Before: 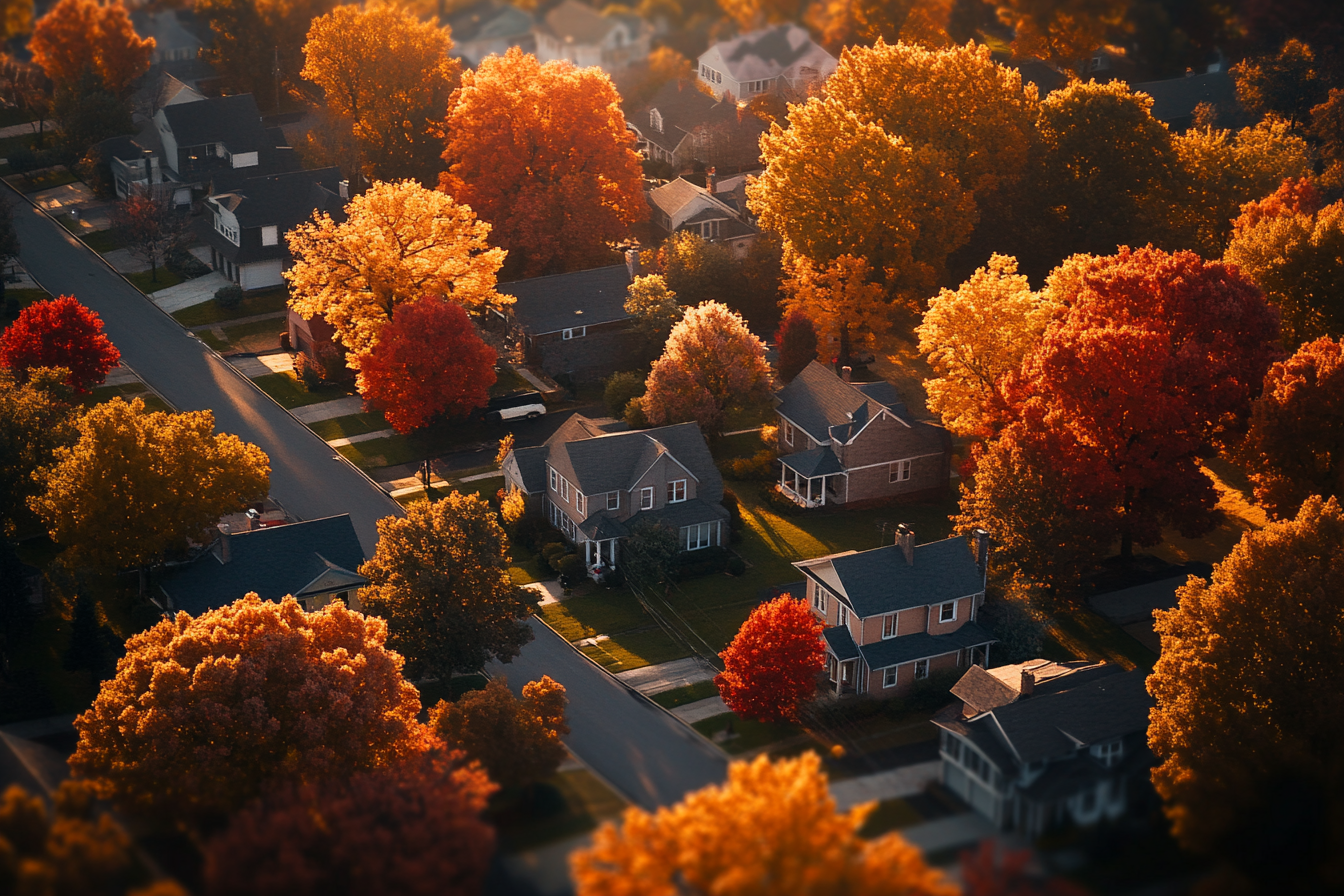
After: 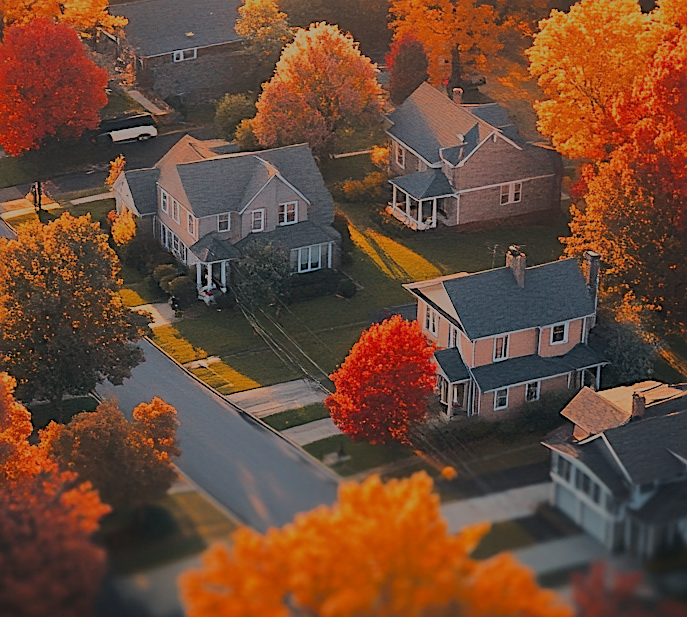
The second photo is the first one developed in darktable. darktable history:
filmic rgb: black relative exposure -13.88 EV, white relative exposure 7.98 EV, threshold 3.02 EV, hardness 3.74, latitude 49.92%, contrast 0.514, color science v6 (2022), enable highlight reconstruction true
tone equalizer: -7 EV 0.154 EV, -6 EV 0.592 EV, -5 EV 1.18 EV, -4 EV 1.32 EV, -3 EV 1.15 EV, -2 EV 0.6 EV, -1 EV 0.158 EV, edges refinement/feathering 500, mask exposure compensation -1.57 EV, preserve details no
crop and rotate: left 29.006%, top 31.037%, right 19.815%
sharpen: on, module defaults
